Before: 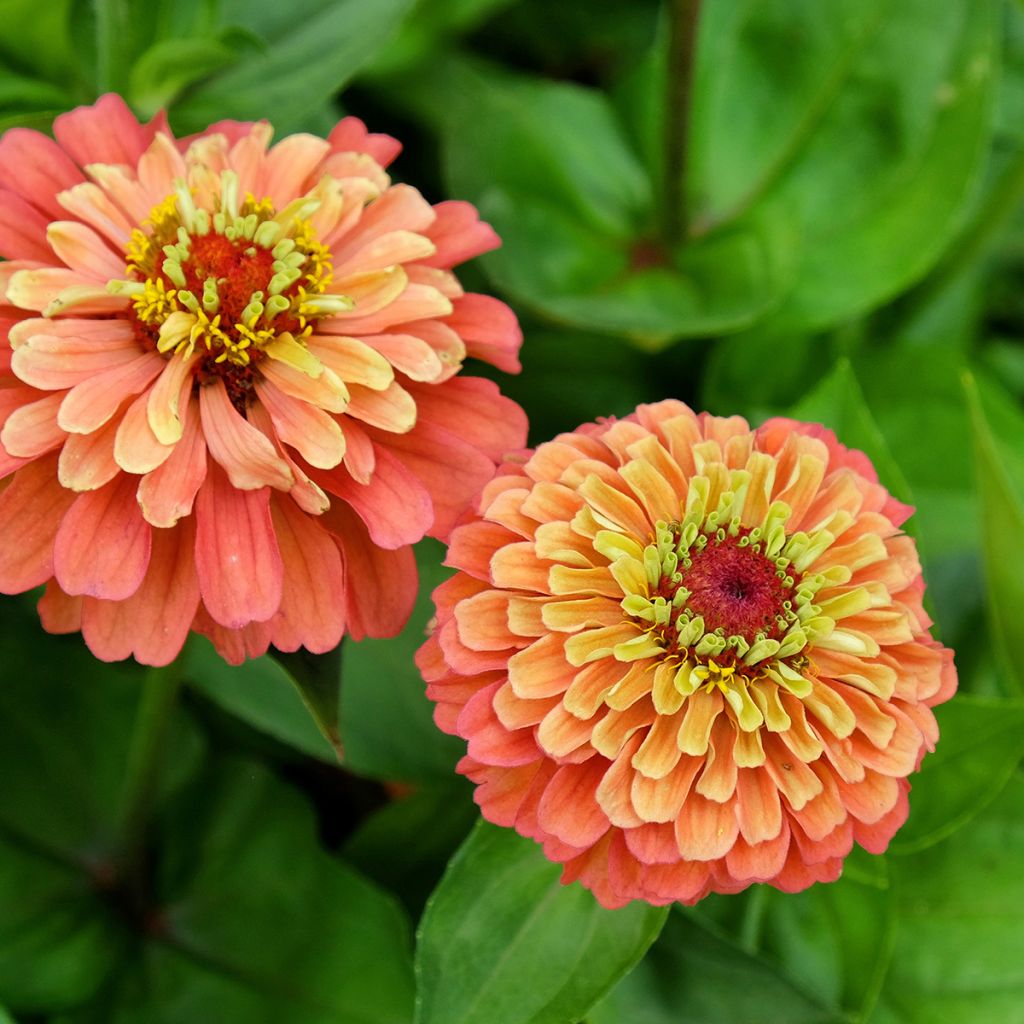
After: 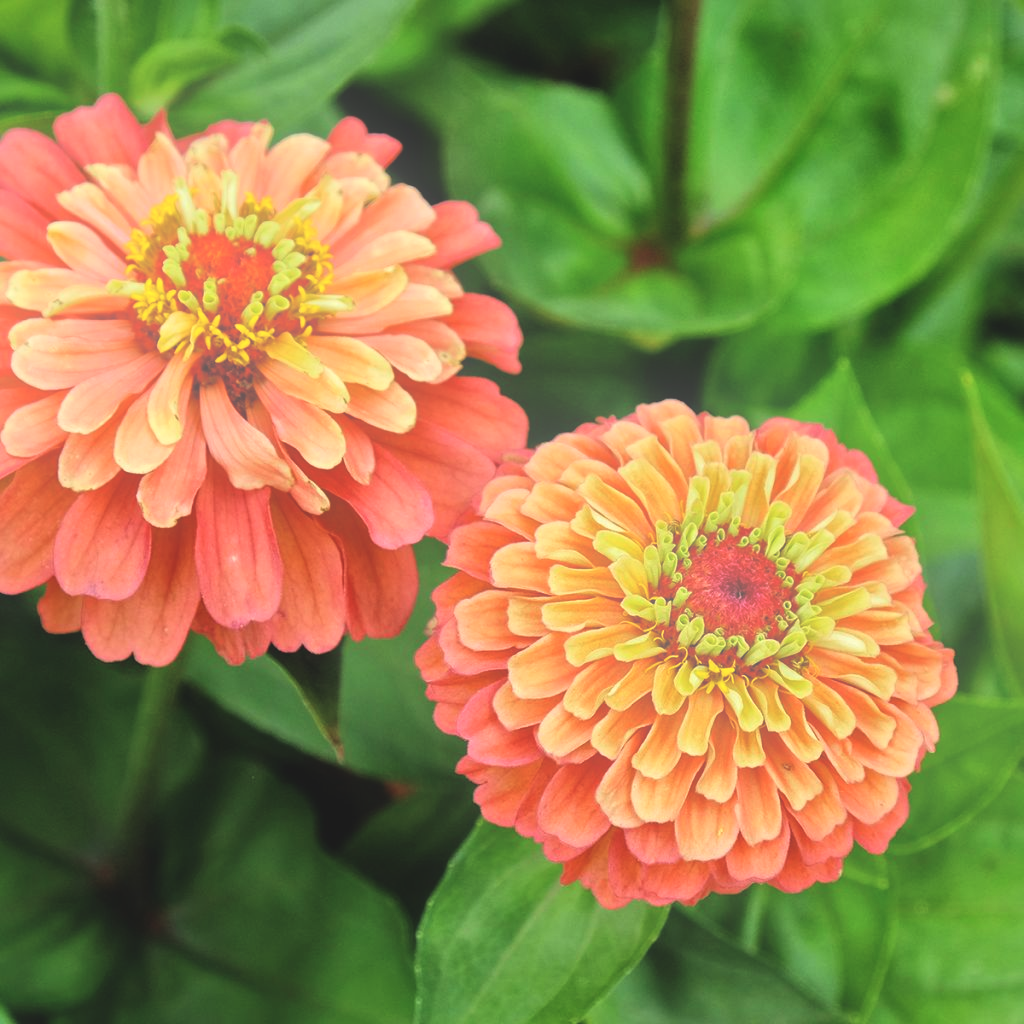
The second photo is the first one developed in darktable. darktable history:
tone equalizer: -8 EV 0.001 EV, -7 EV -0.004 EV, -6 EV 0.009 EV, -5 EV 0.032 EV, -4 EV 0.276 EV, -3 EV 0.644 EV, -2 EV 0.584 EV, -1 EV 0.187 EV, +0 EV 0.024 EV
exposure: black level correction -0.015, exposure -0.125 EV, compensate highlight preservation false
local contrast: mode bilateral grid, contrast 20, coarseness 50, detail 130%, midtone range 0.2
bloom: on, module defaults
